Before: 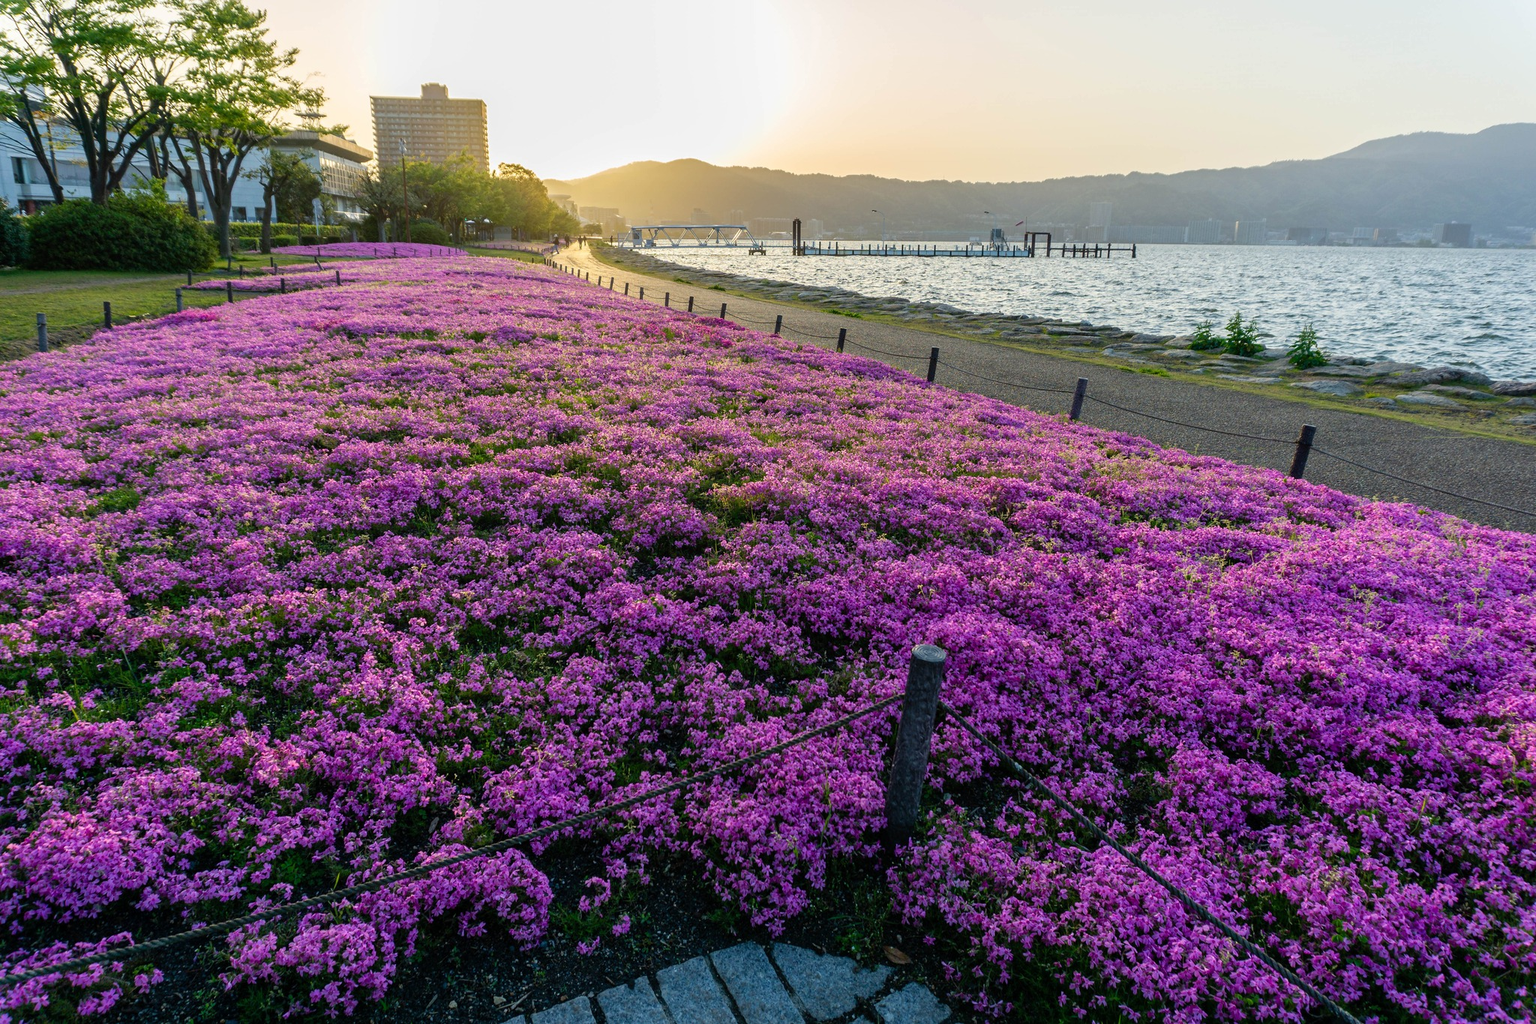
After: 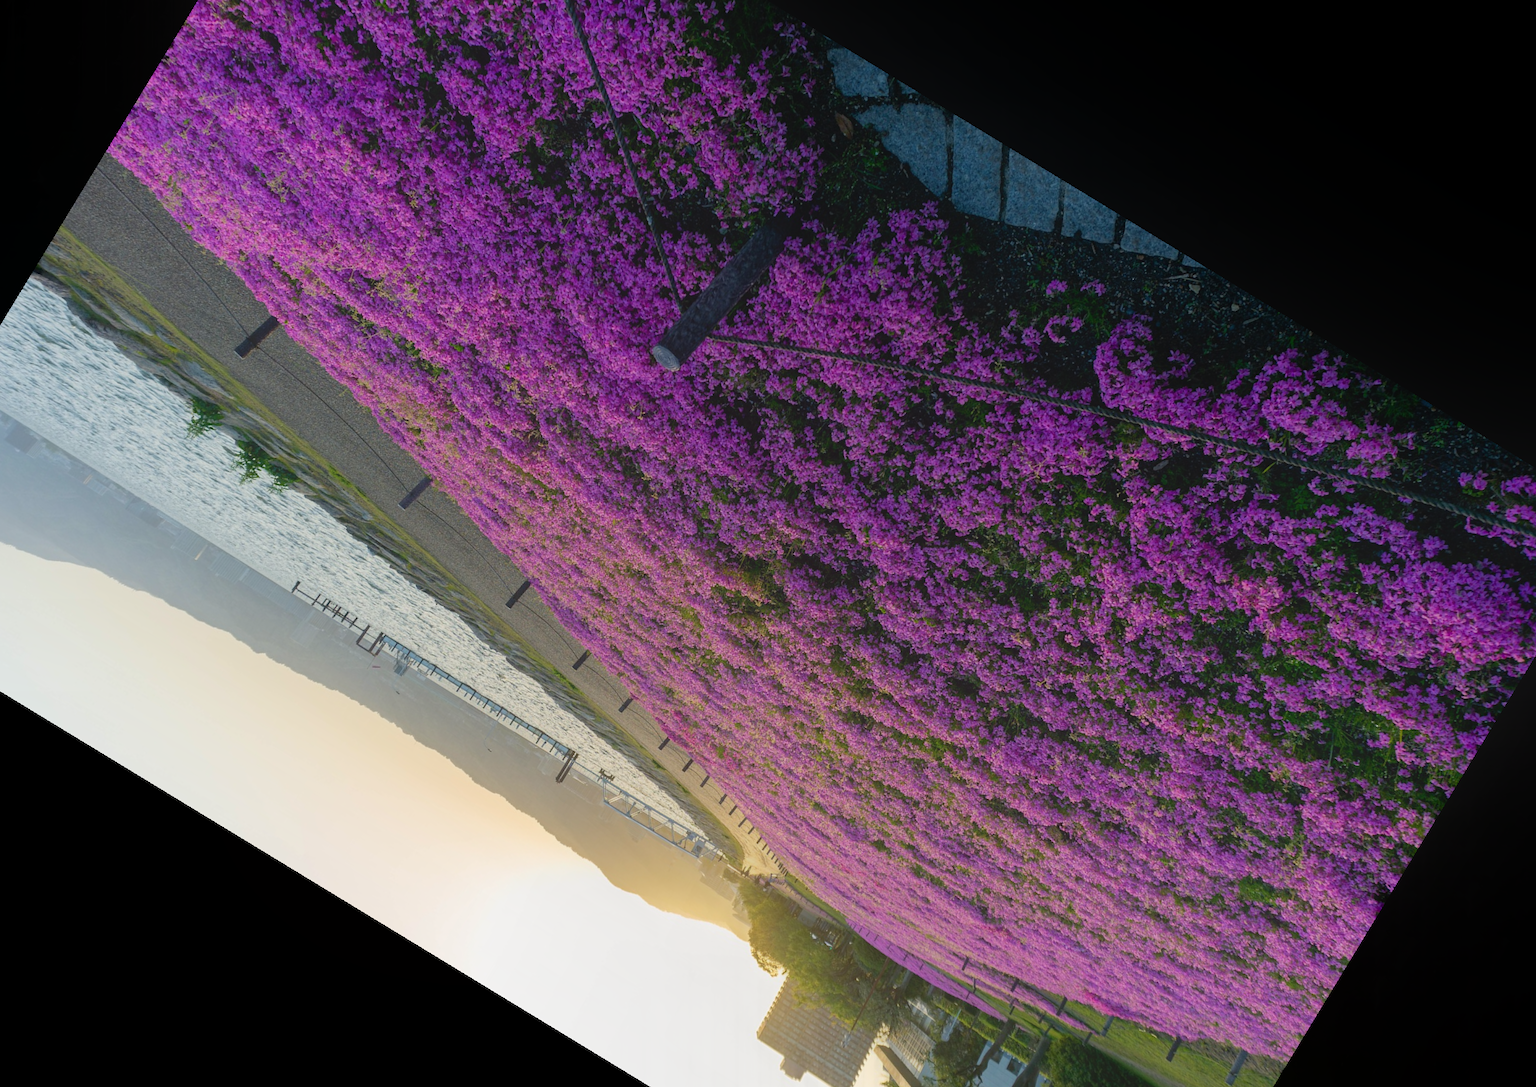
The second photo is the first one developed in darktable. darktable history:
crop and rotate: angle 148.68°, left 9.111%, top 15.603%, right 4.588%, bottom 17.041%
contrast equalizer: octaves 7, y [[0.6 ×6], [0.55 ×6], [0 ×6], [0 ×6], [0 ×6]], mix -1
